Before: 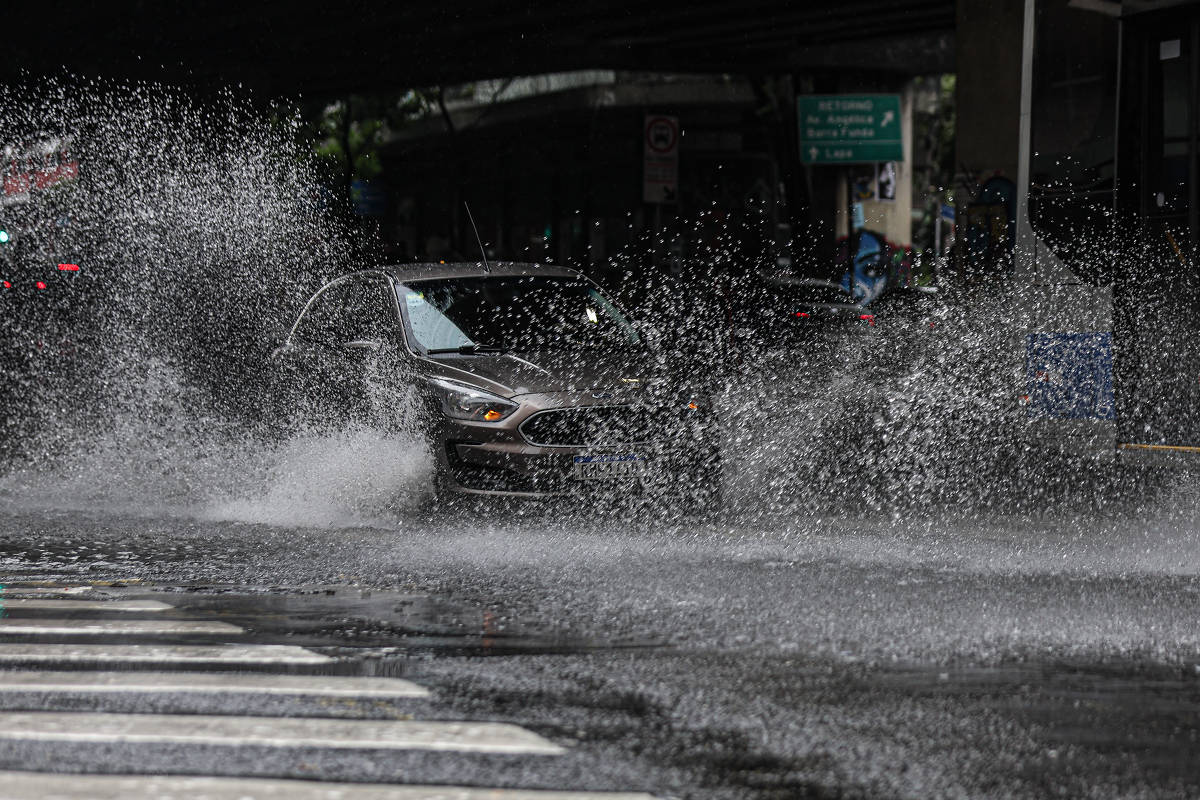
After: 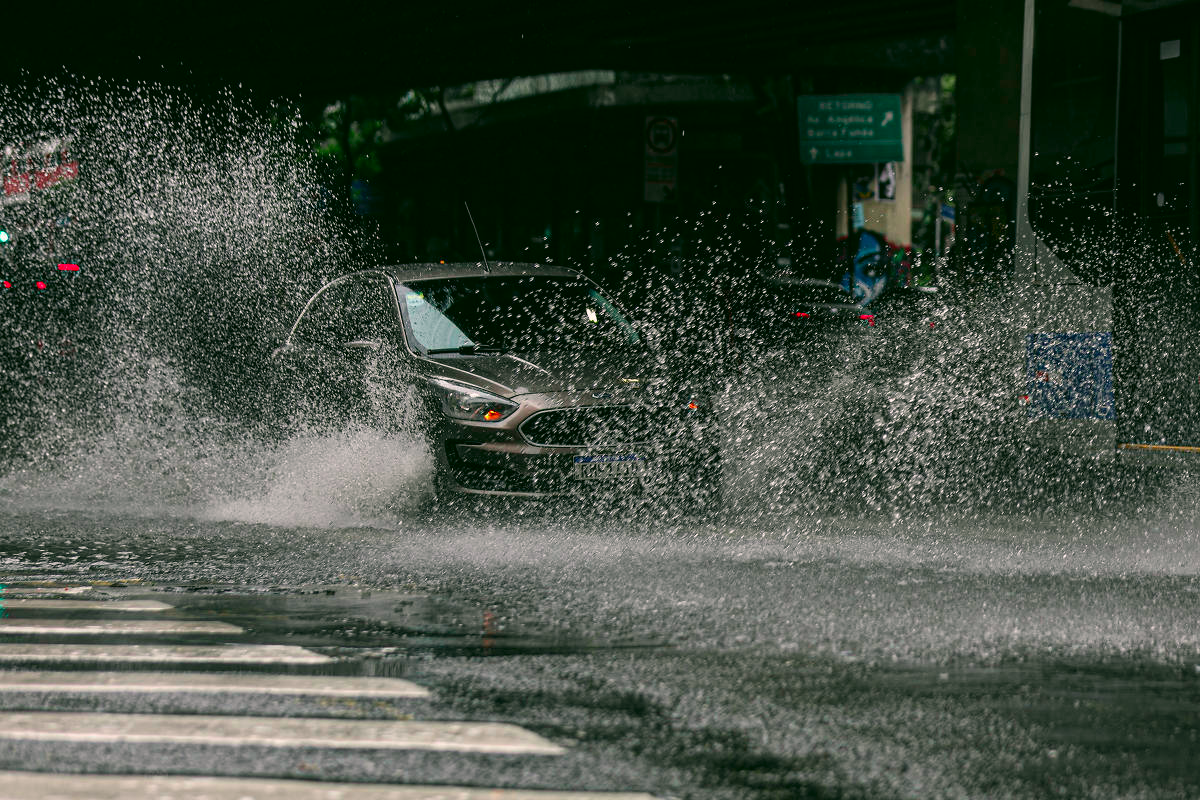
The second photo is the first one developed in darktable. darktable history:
color correction: highlights a* 4.02, highlights b* 4.98, shadows a* -7.55, shadows b* 4.98
color contrast: green-magenta contrast 1.73, blue-yellow contrast 1.15
